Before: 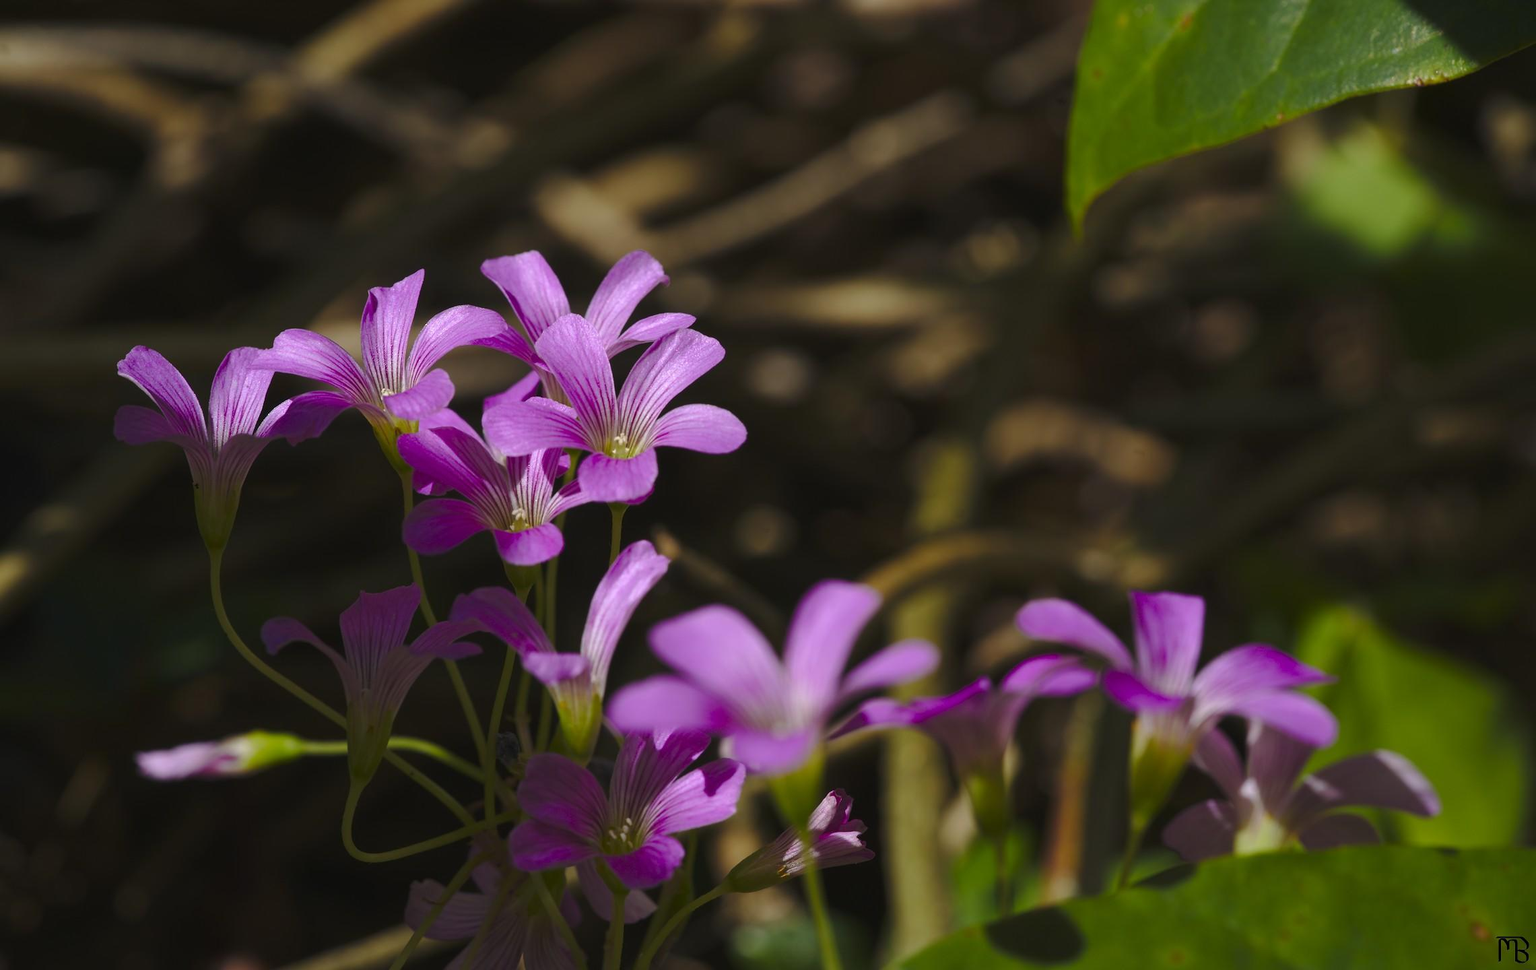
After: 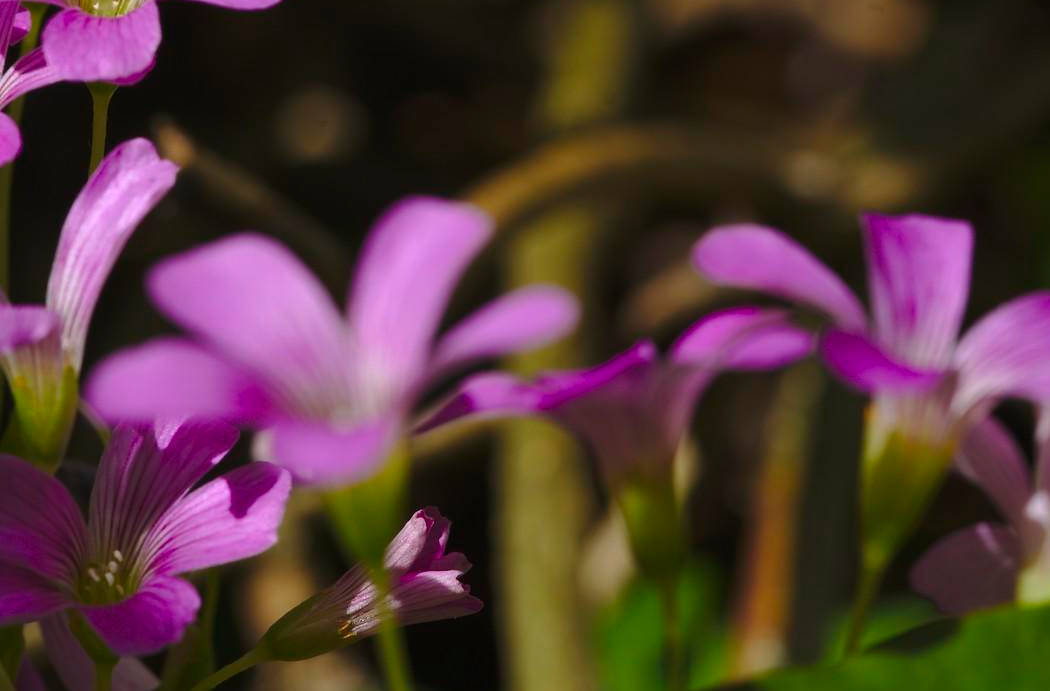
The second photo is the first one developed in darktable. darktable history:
crop: left 35.81%, top 46.139%, right 18.147%, bottom 5.872%
